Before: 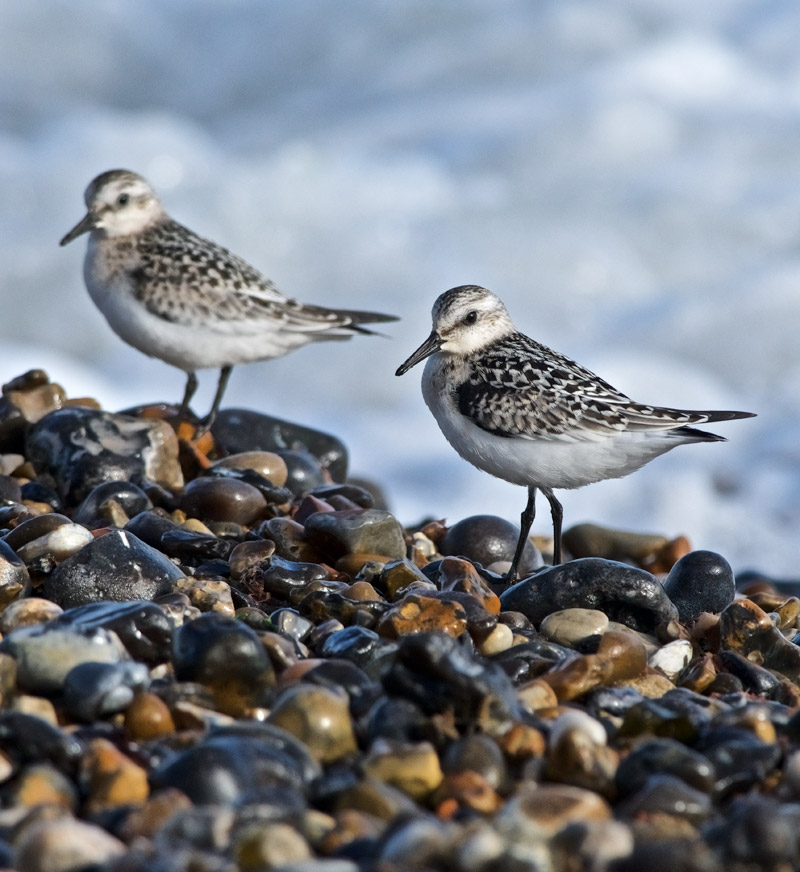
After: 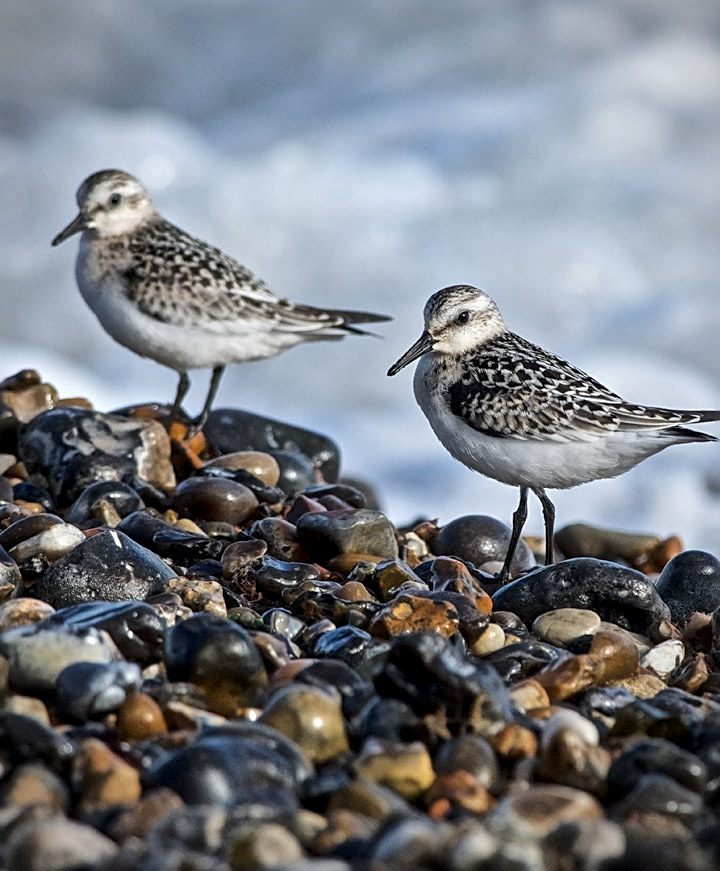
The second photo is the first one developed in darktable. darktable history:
crop and rotate: left 1.088%, right 8.807%
sharpen: on, module defaults
local contrast: detail 130%
vignetting: unbound false
